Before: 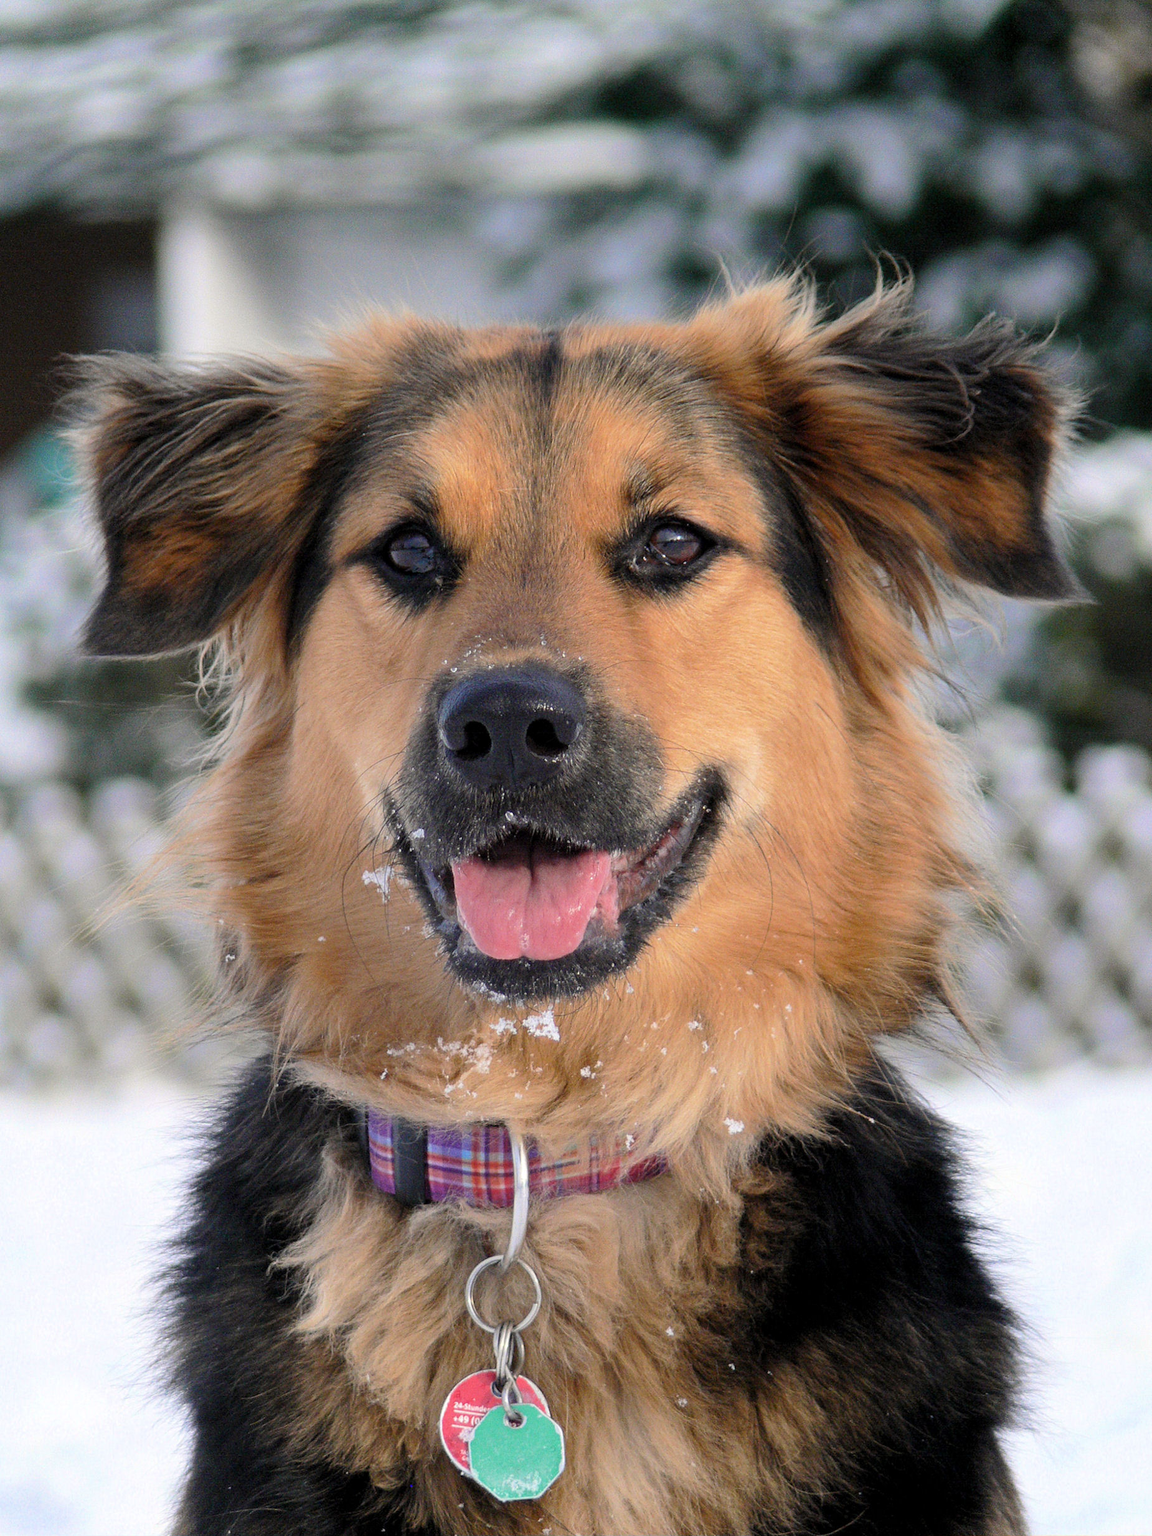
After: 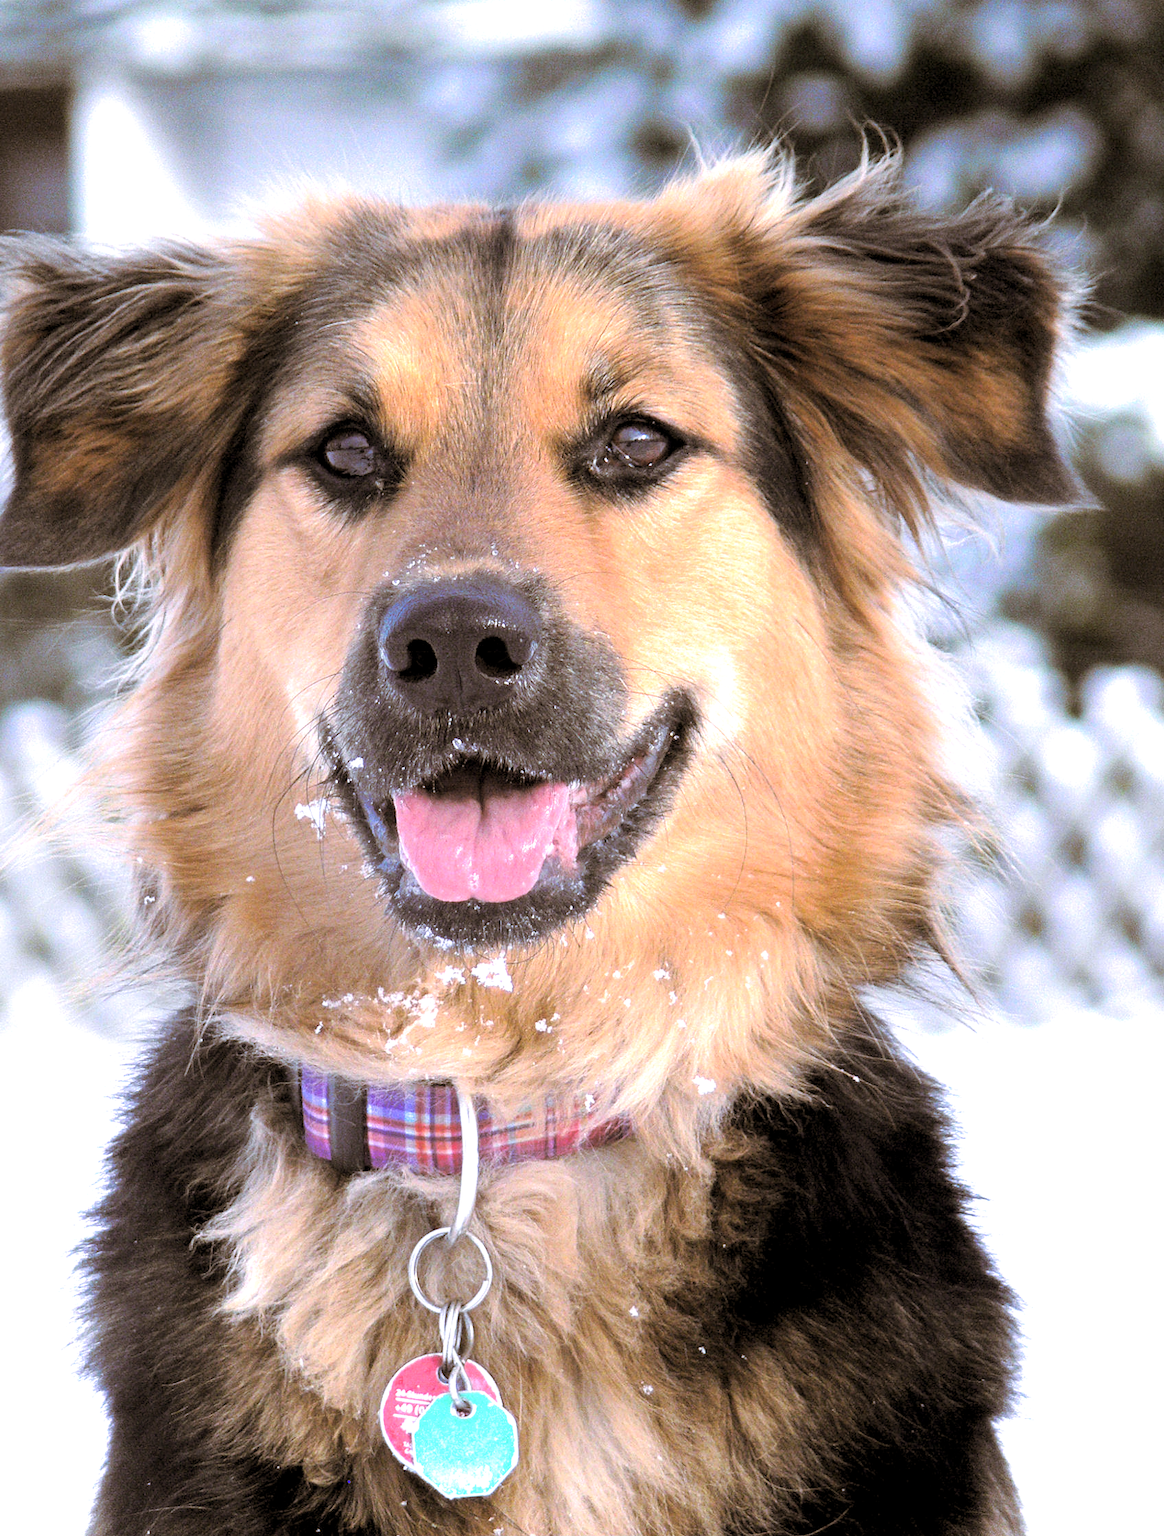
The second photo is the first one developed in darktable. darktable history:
exposure: black level correction 0.001, exposure 0.955 EV, compensate exposure bias true, compensate highlight preservation false
split-toning: shadows › hue 32.4°, shadows › saturation 0.51, highlights › hue 180°, highlights › saturation 0, balance -60.17, compress 55.19%
white balance: red 0.967, blue 1.119, emerald 0.756
crop and rotate: left 8.262%, top 9.226%
